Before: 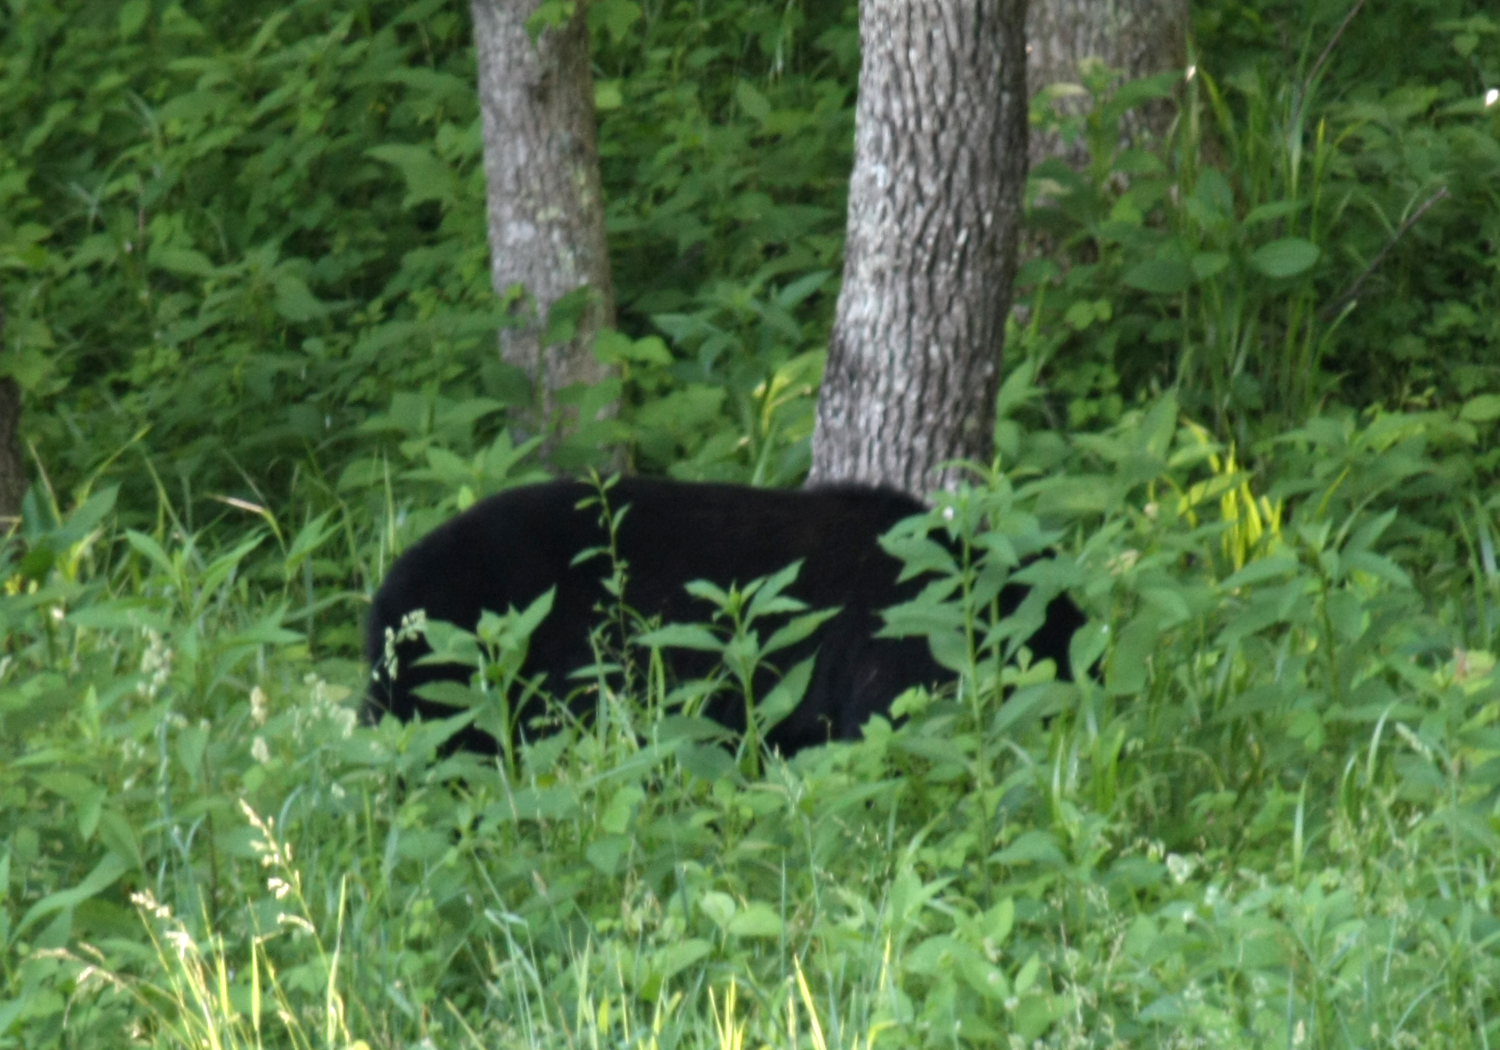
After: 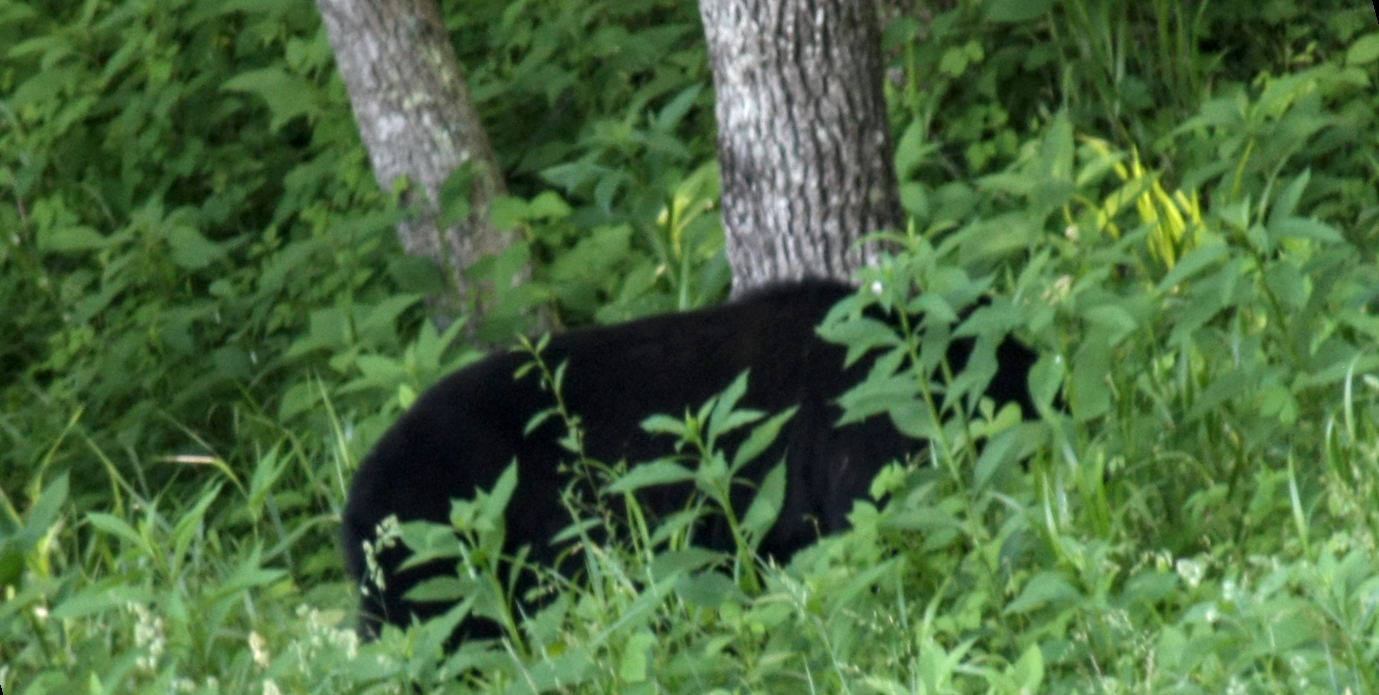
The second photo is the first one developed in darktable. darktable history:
rotate and perspective: rotation -14.8°, crop left 0.1, crop right 0.903, crop top 0.25, crop bottom 0.748
local contrast: on, module defaults
